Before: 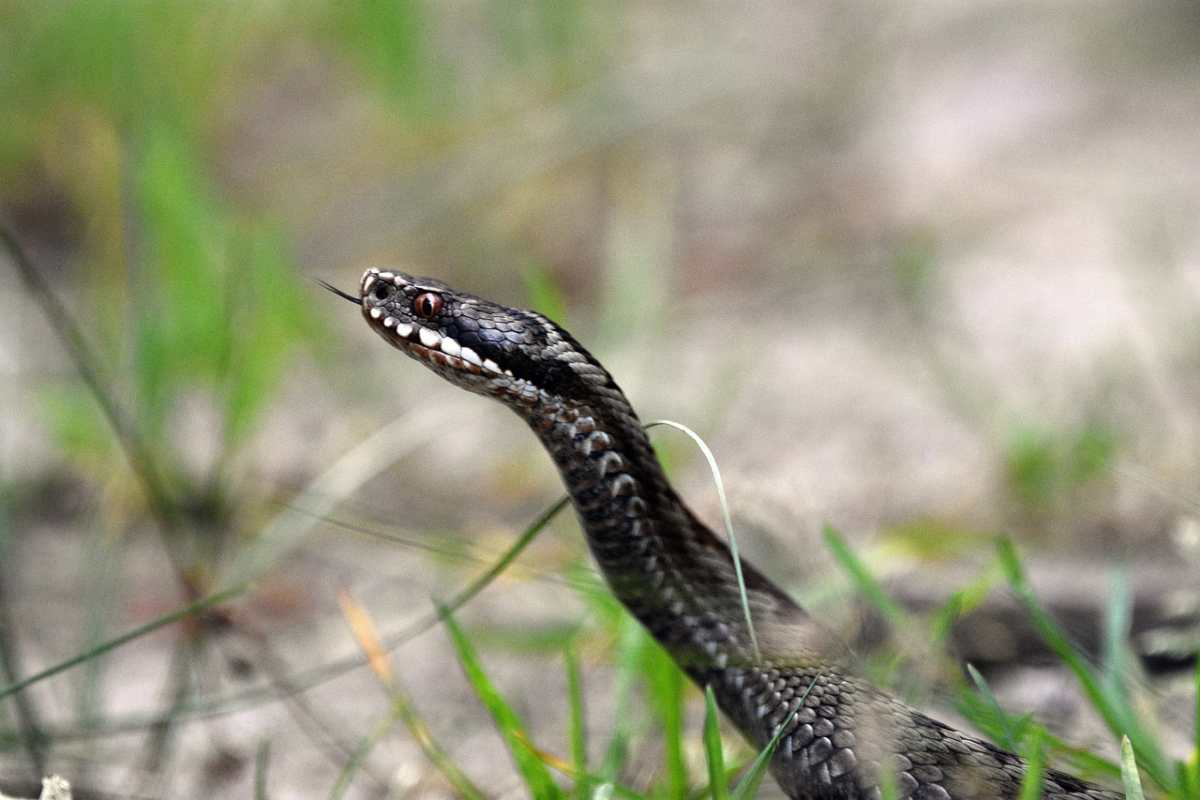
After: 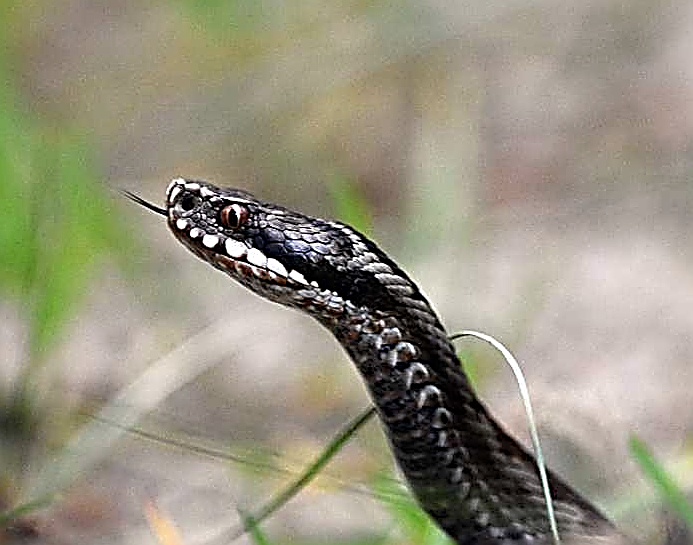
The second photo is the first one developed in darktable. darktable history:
white balance: red 1.009, blue 1.027
sharpen: amount 2
crop: left 16.202%, top 11.208%, right 26.045%, bottom 20.557%
